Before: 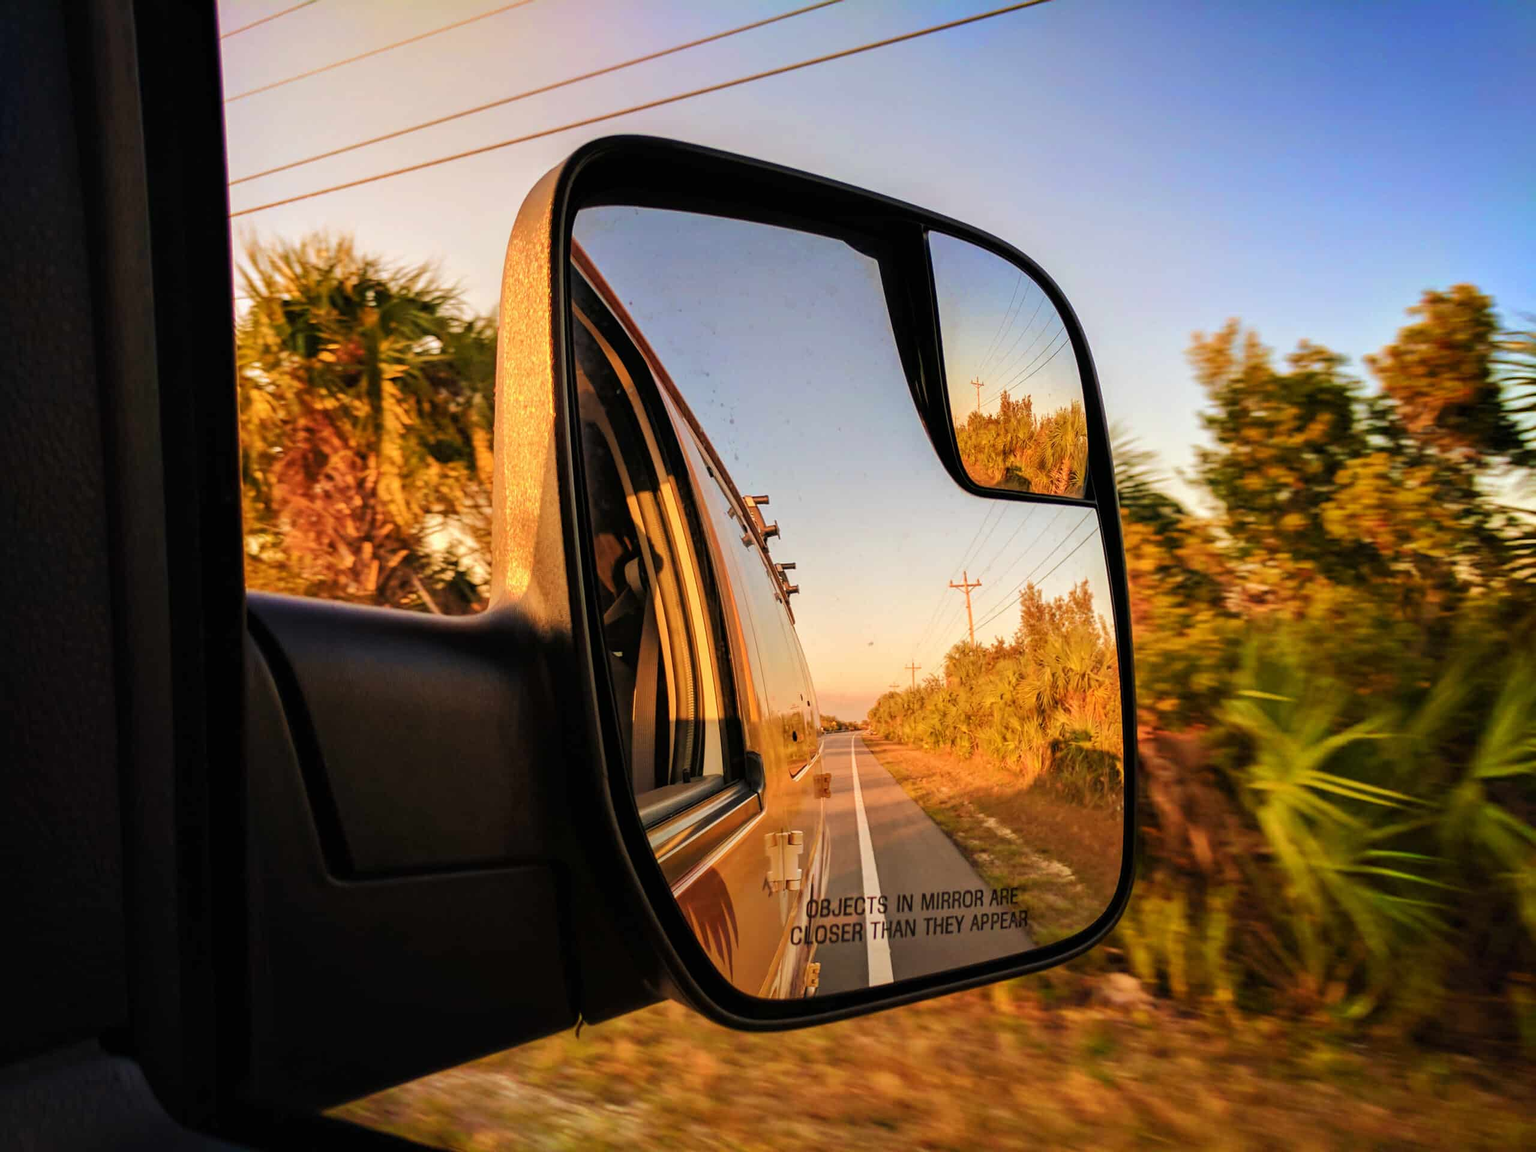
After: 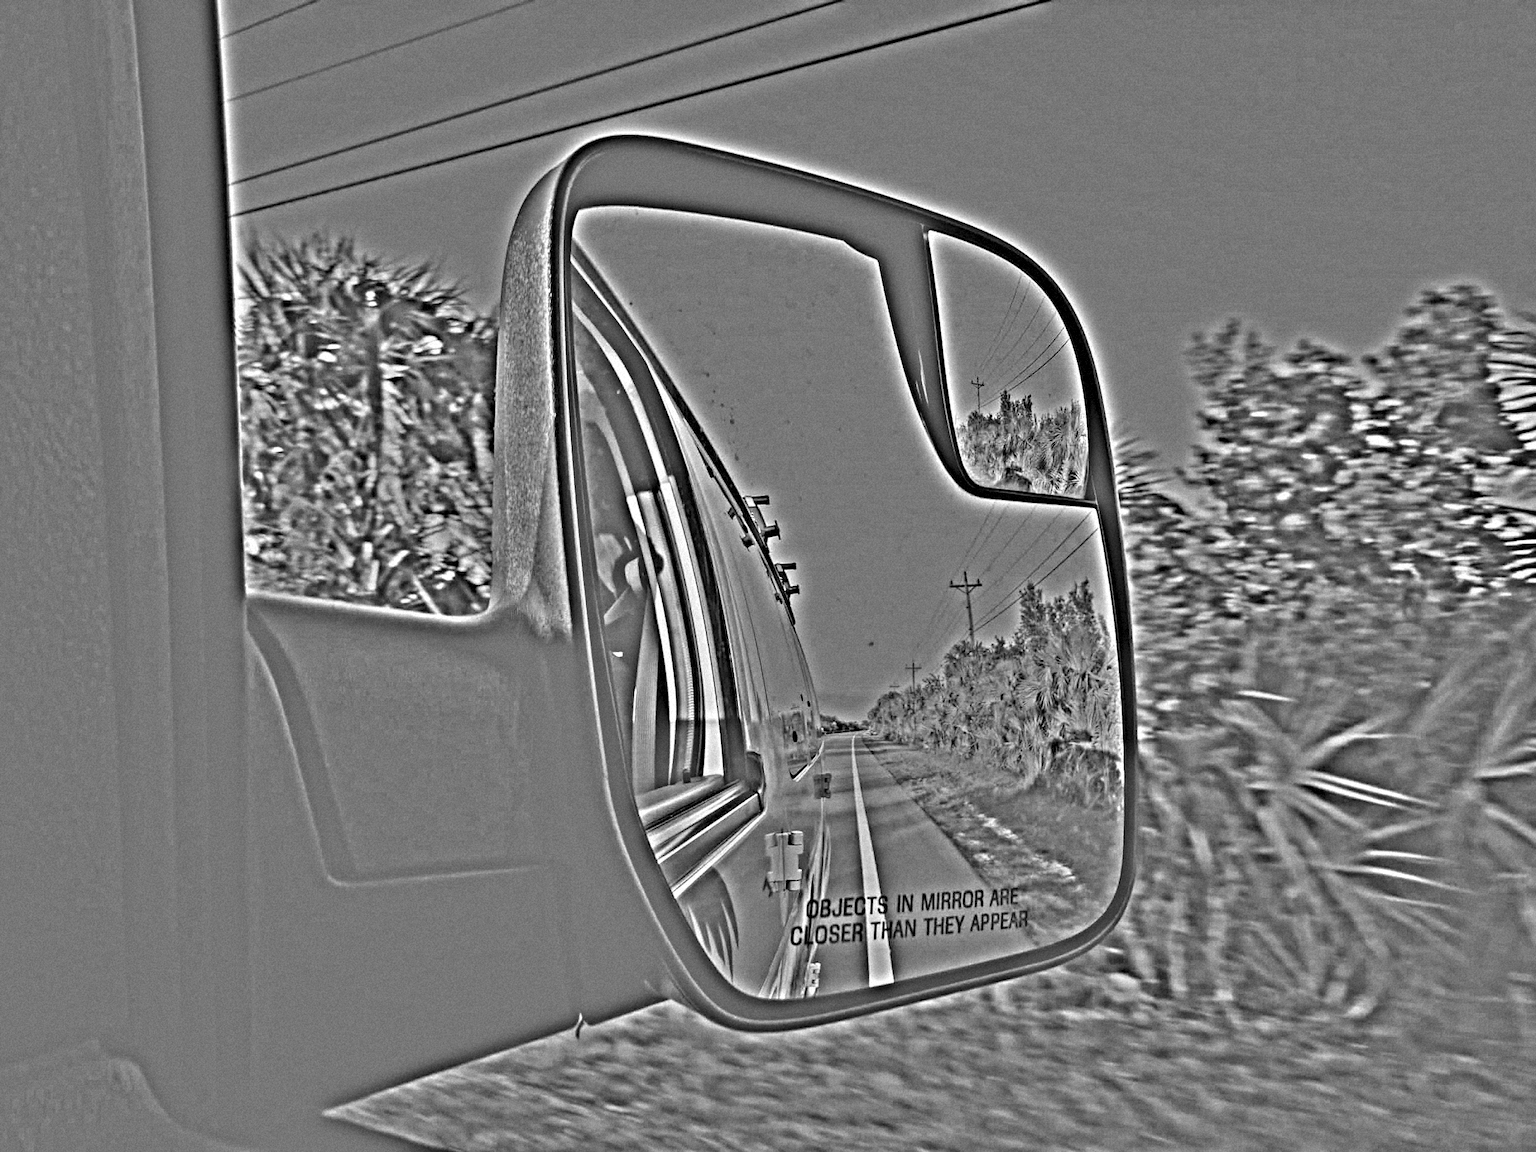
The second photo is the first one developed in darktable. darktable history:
highpass: on, module defaults
grain: mid-tones bias 0%
